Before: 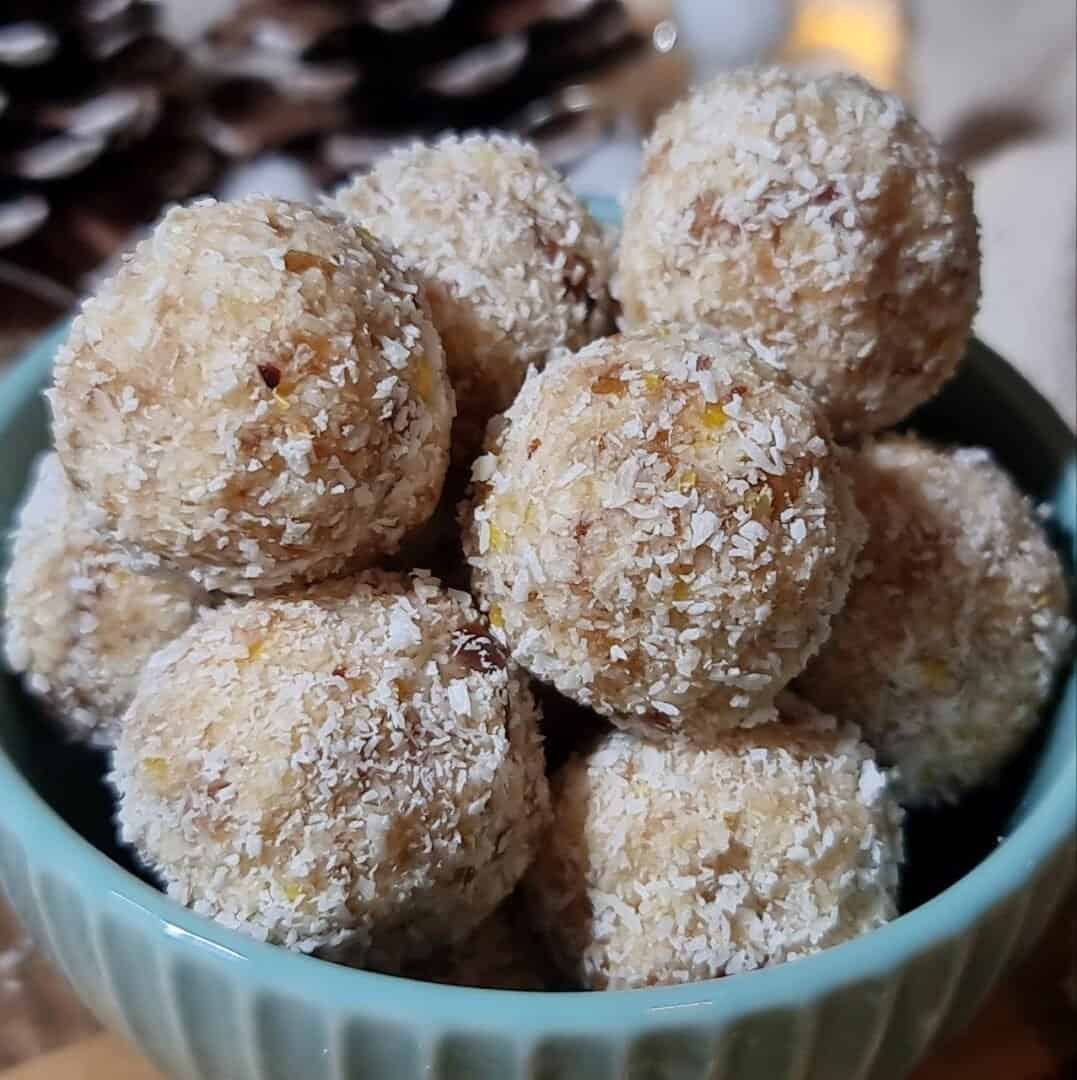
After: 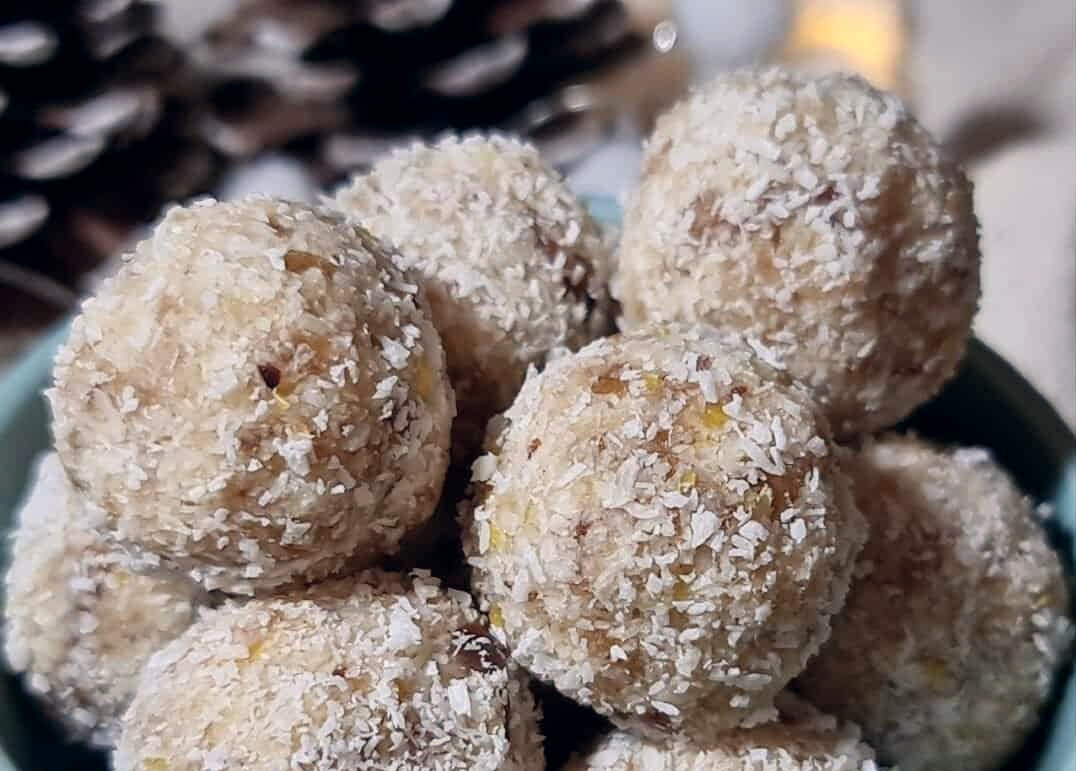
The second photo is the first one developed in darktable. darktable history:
color correction: highlights a* 2.75, highlights b* 5, shadows a* -2.04, shadows b* -4.84, saturation 0.8
tone equalizer: on, module defaults
exposure: black level correction 0.001, exposure 0.14 EV, compensate highlight preservation false
crop: bottom 28.576%
